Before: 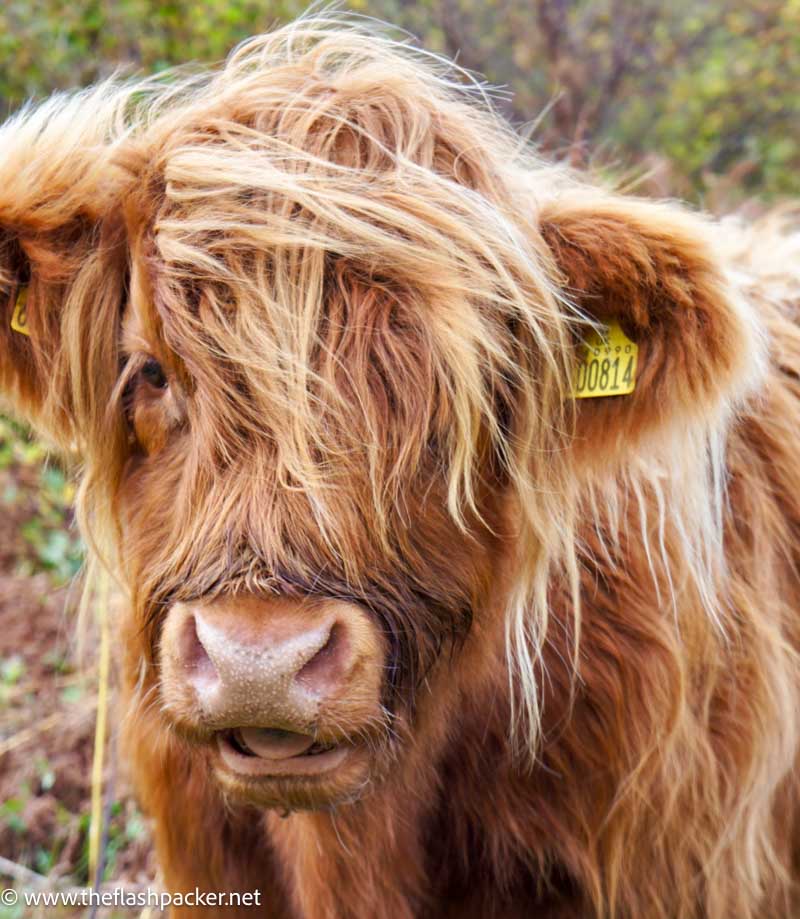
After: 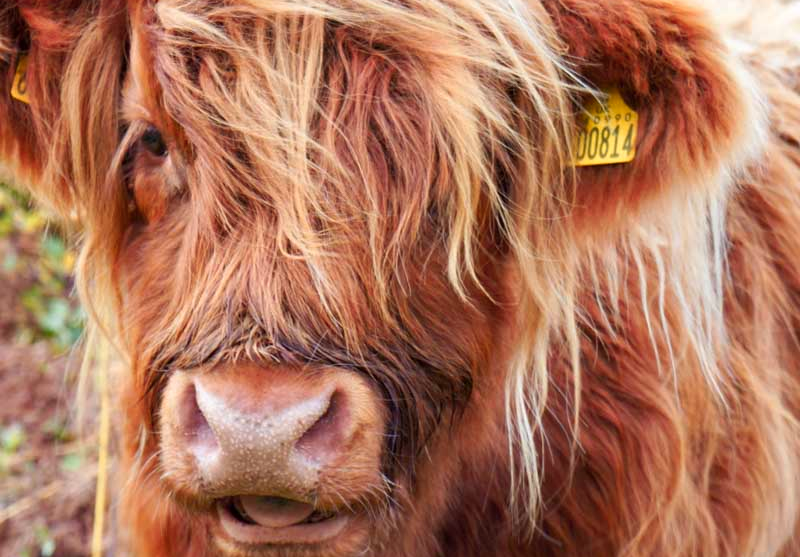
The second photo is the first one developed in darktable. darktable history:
crop and rotate: top 25.357%, bottom 13.942%
color zones: curves: ch1 [(0.239, 0.552) (0.75, 0.5)]; ch2 [(0.25, 0.462) (0.749, 0.457)], mix 25.94%
